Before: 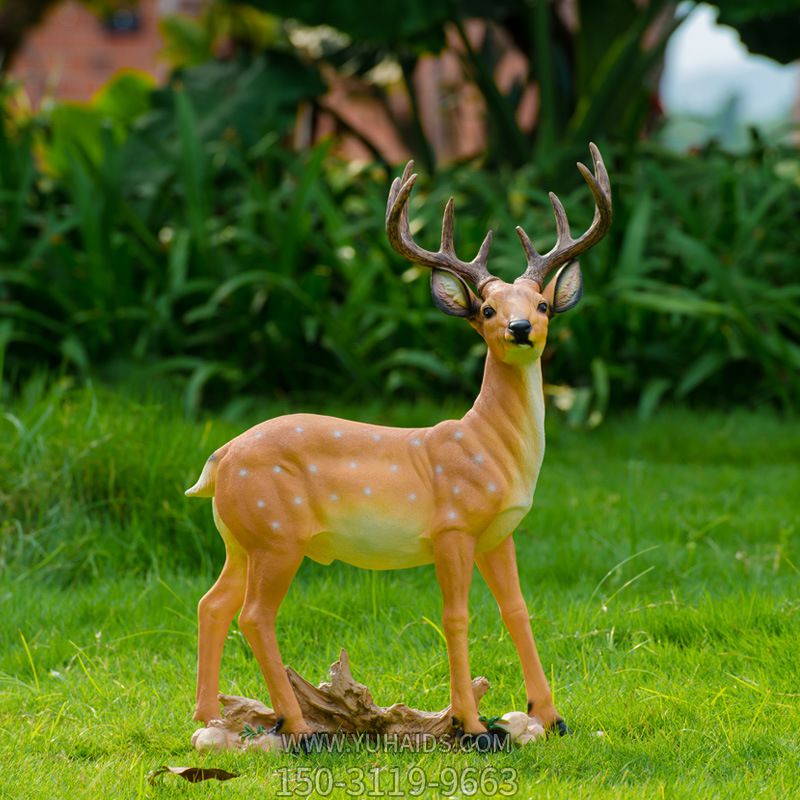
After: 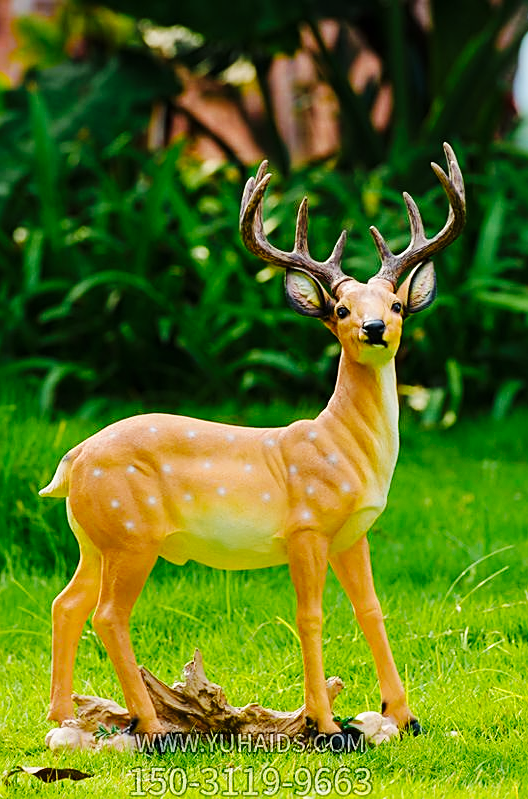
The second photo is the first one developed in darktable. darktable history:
crop and rotate: left 18.442%, right 15.508%
base curve: curves: ch0 [(0, 0) (0.036, 0.025) (0.121, 0.166) (0.206, 0.329) (0.605, 0.79) (1, 1)], preserve colors none
sharpen: on, module defaults
